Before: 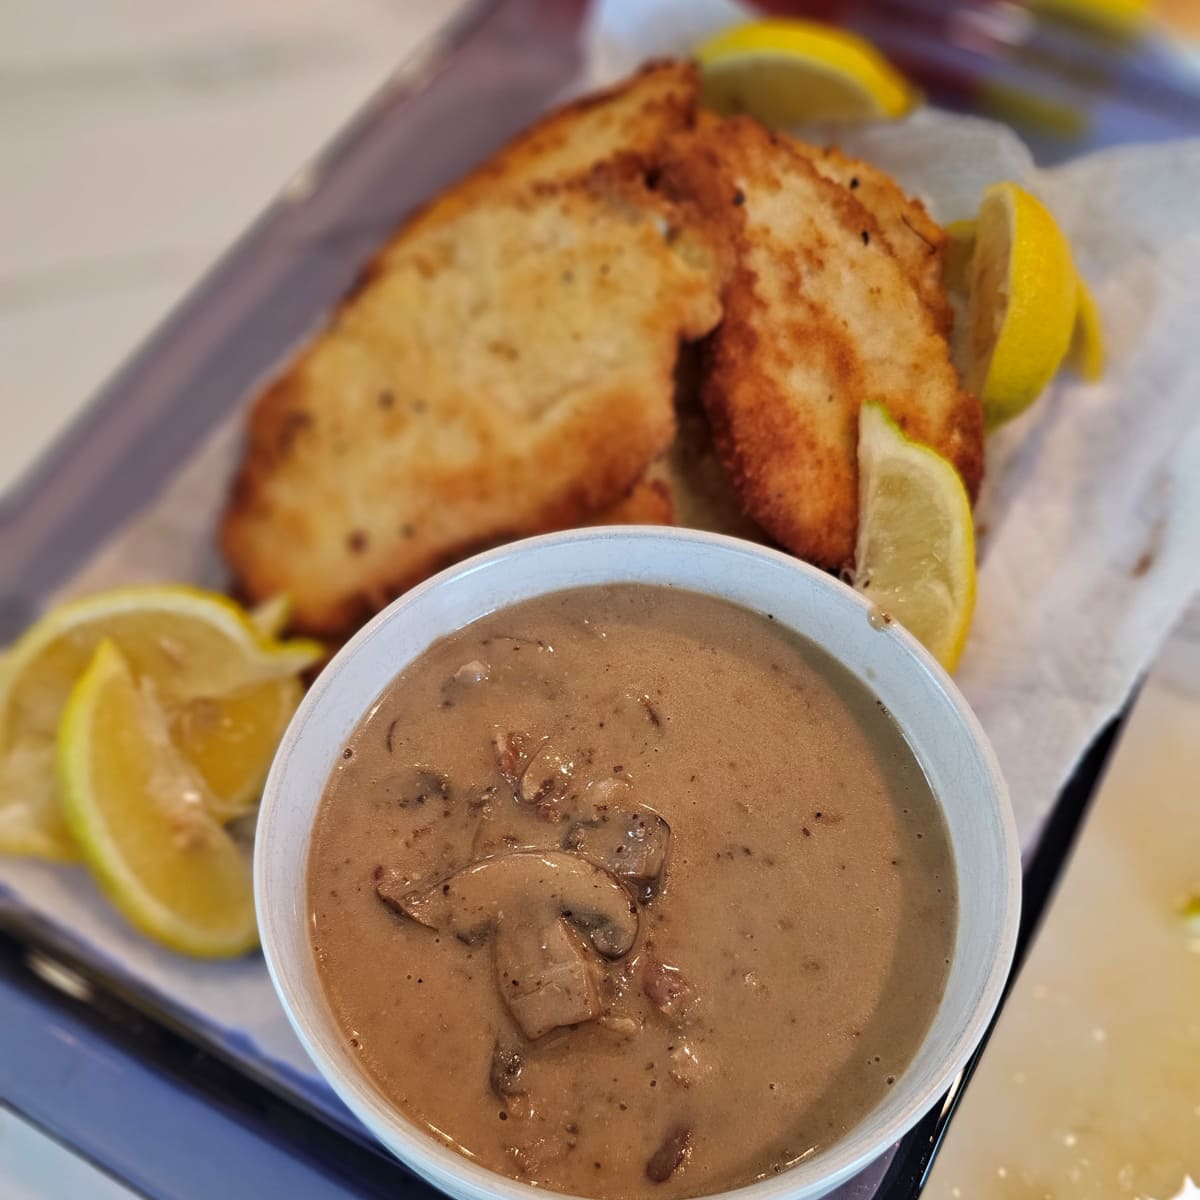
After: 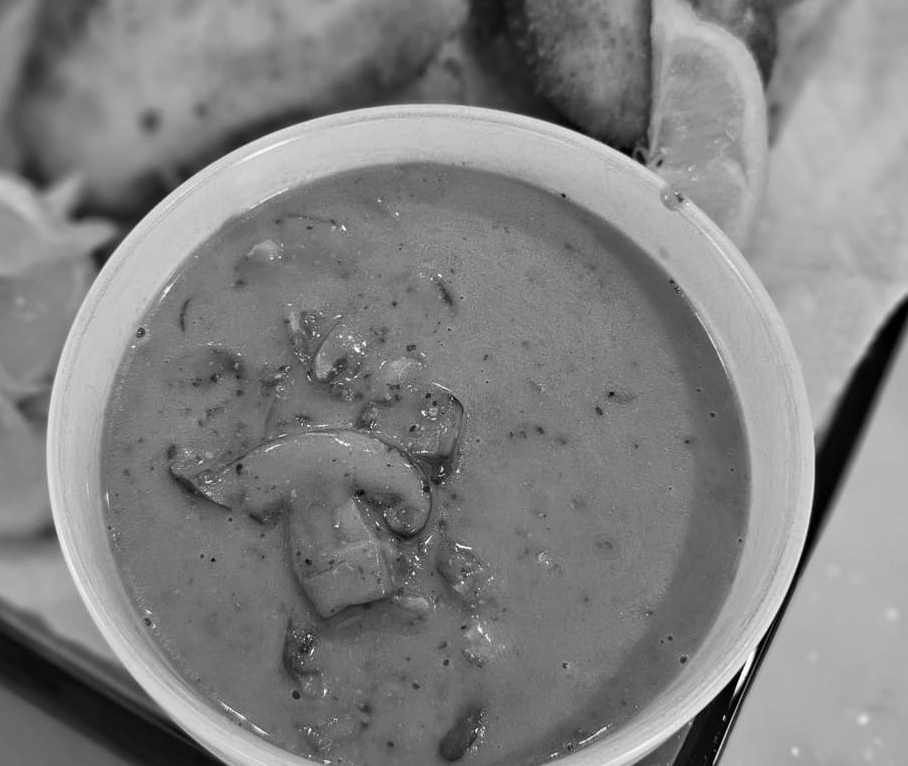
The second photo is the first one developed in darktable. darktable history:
crop and rotate: left 17.299%, top 35.115%, right 7.015%, bottom 1.024%
monochrome: a 32, b 64, size 2.3, highlights 1
